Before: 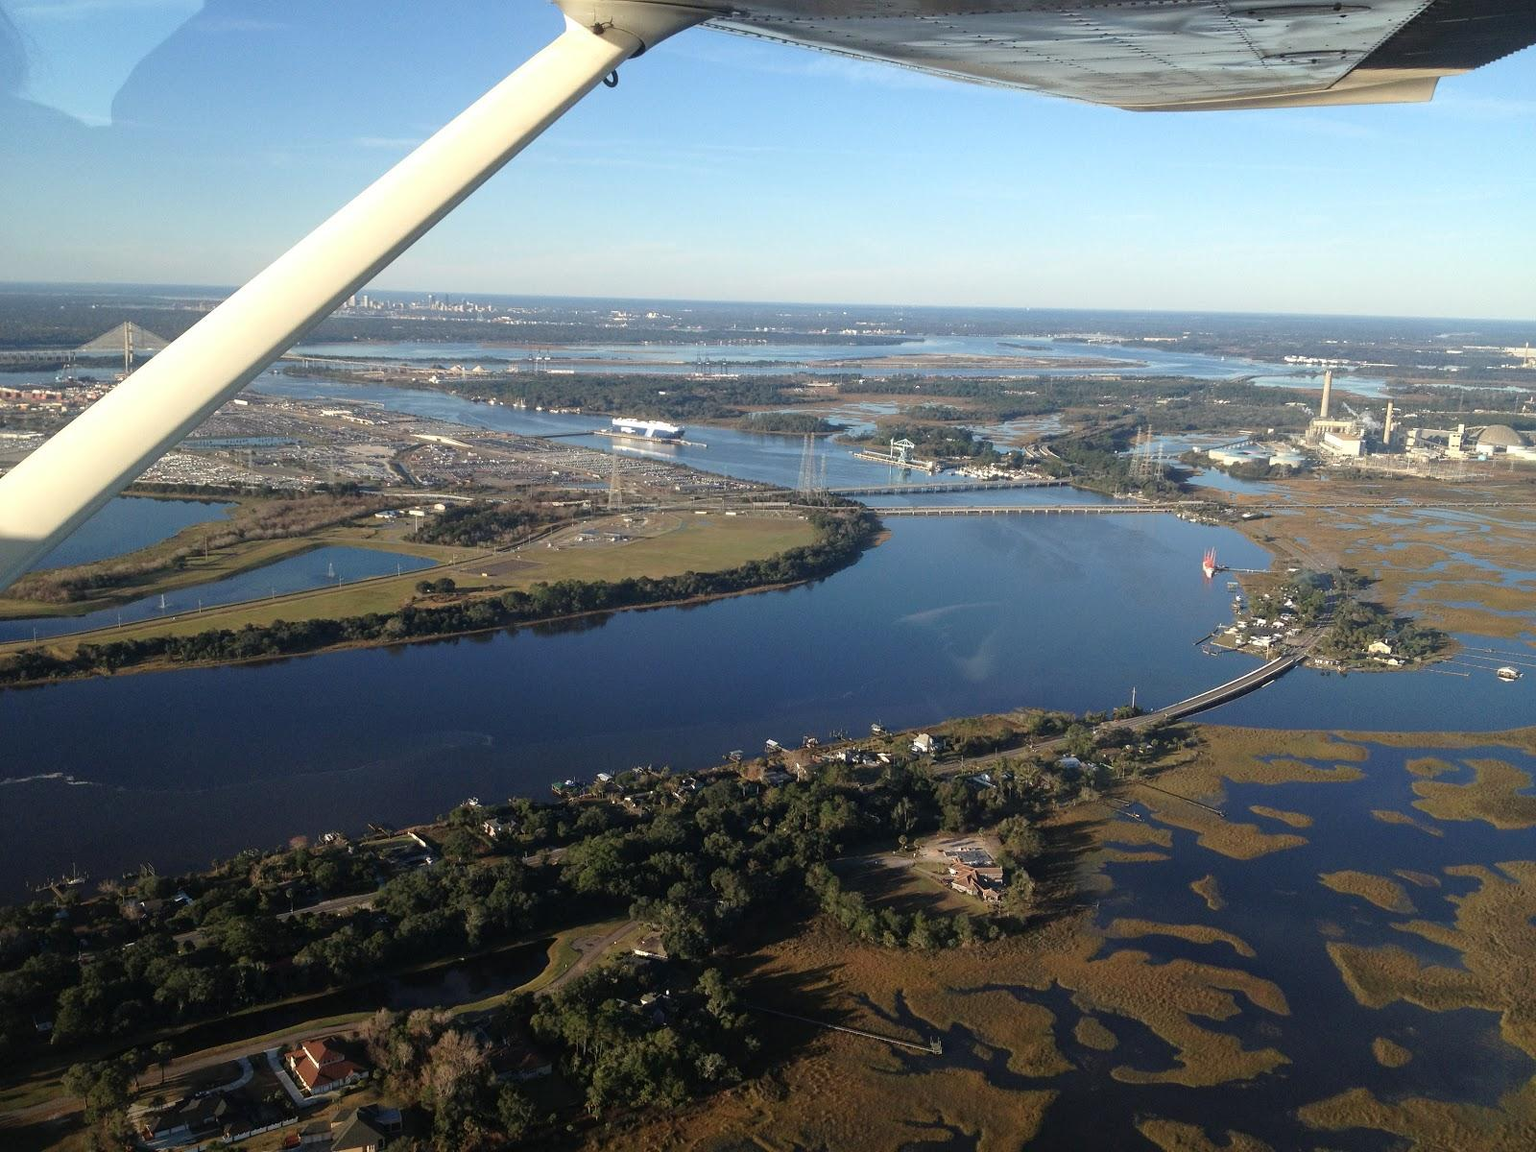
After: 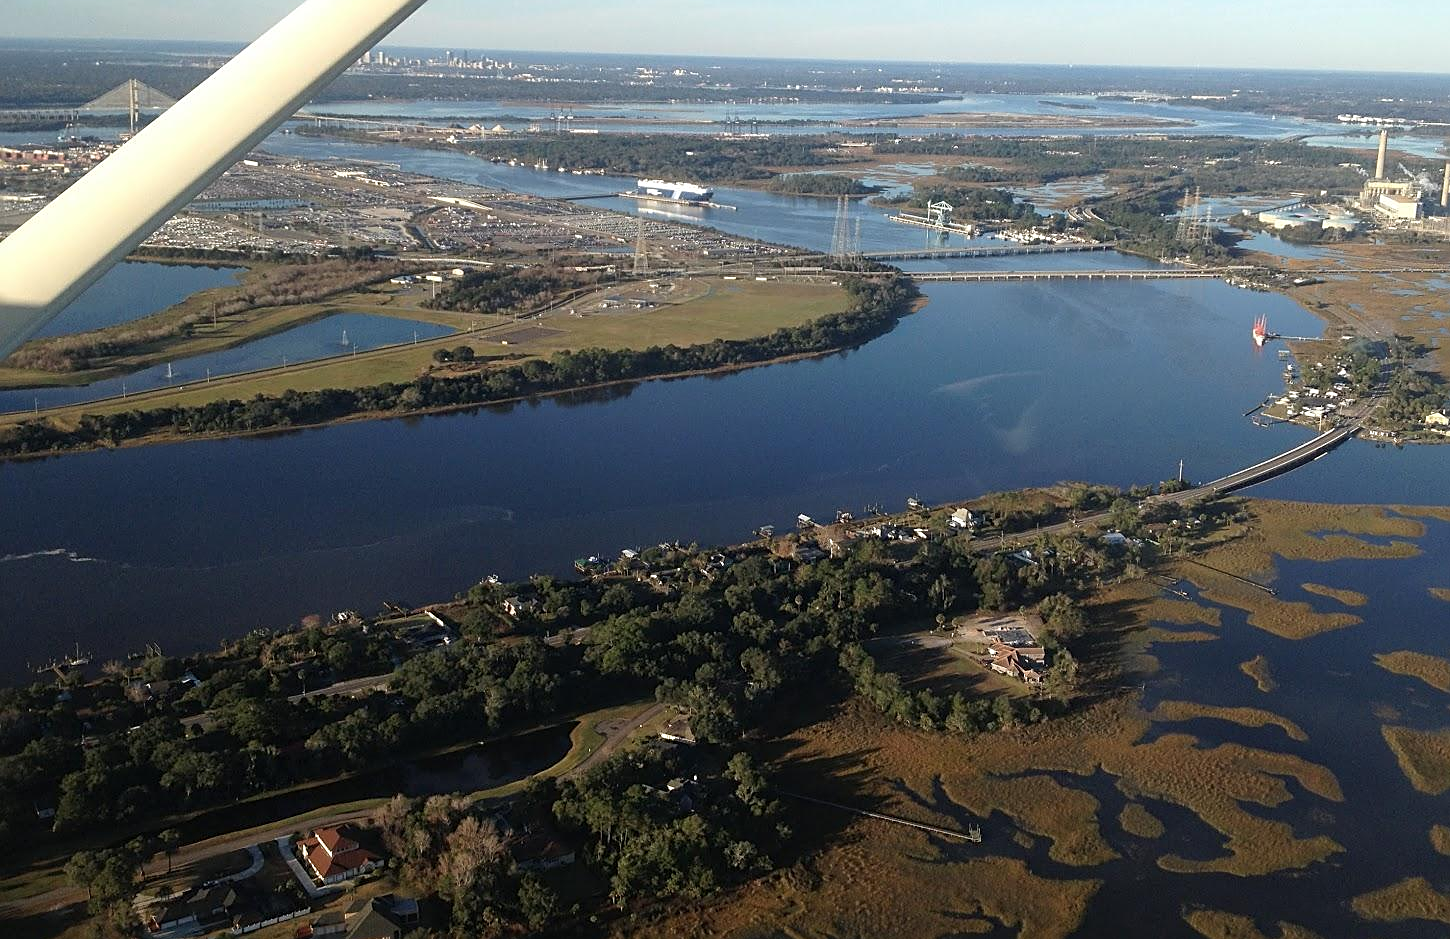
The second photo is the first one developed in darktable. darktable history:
crop: top 21.34%, right 9.335%, bottom 0.34%
sharpen: on, module defaults
